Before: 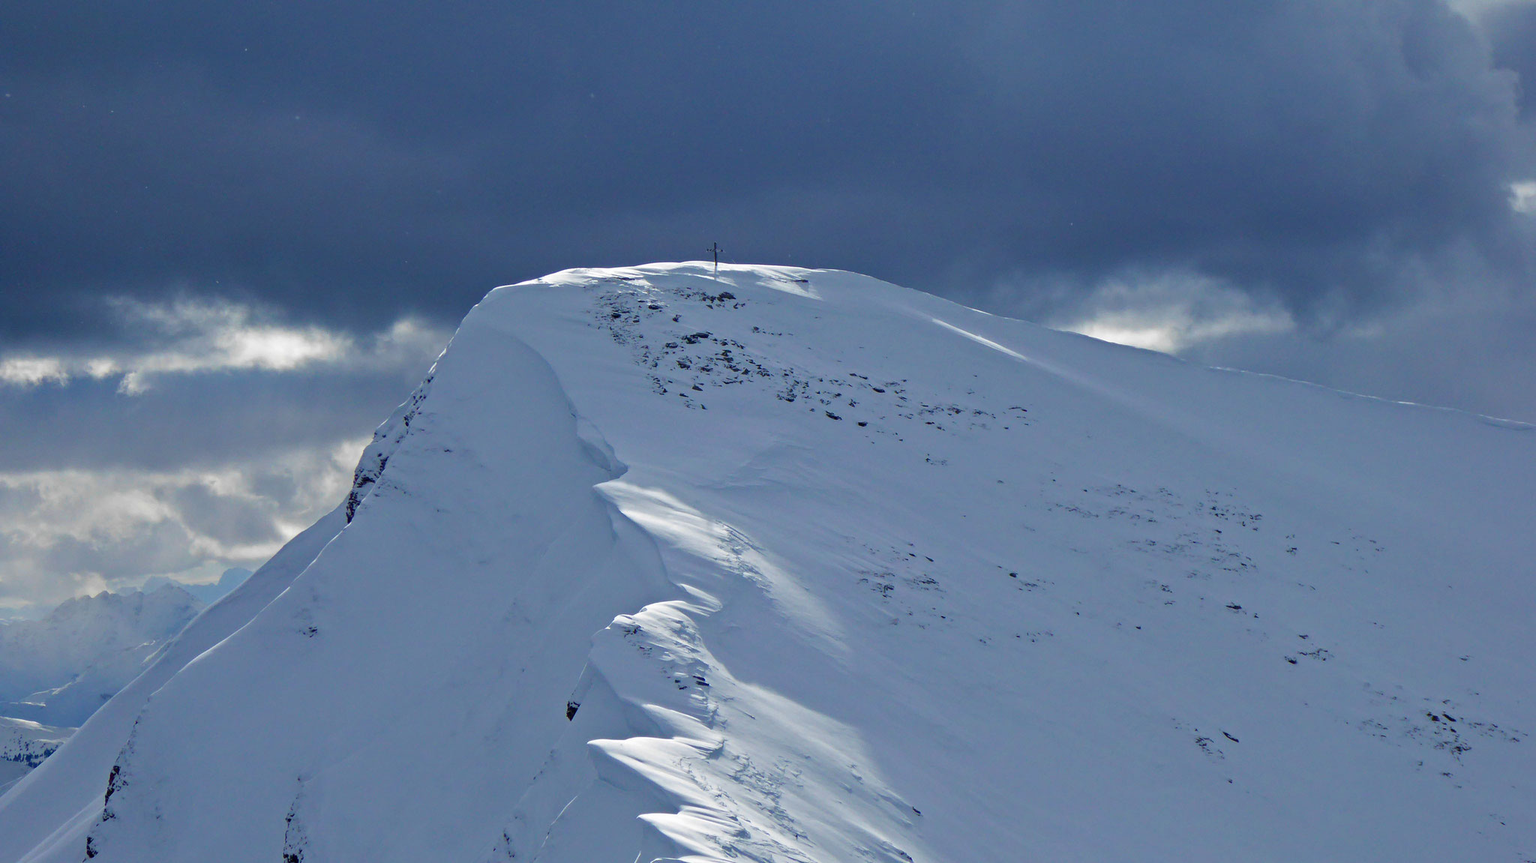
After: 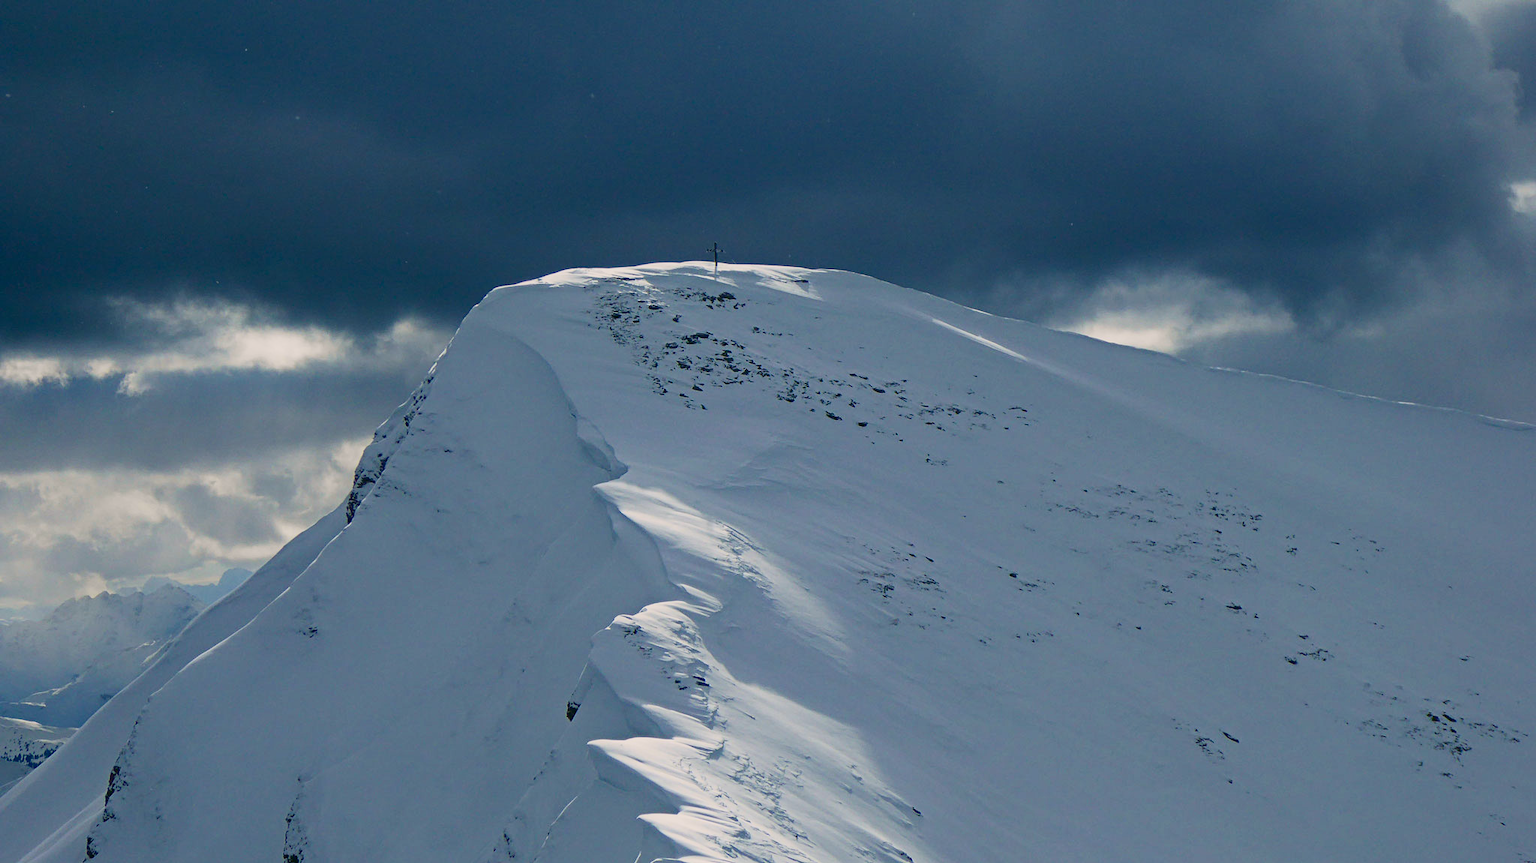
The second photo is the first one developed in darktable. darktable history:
contrast equalizer: octaves 7, y [[0.5, 0.496, 0.435, 0.435, 0.496, 0.5], [0.5 ×6], [0.5 ×6], [0 ×6], [0 ×6]]
contrast brightness saturation: contrast 0.275
shadows and highlights: radius 121.8, shadows 21.63, white point adjustment -9.54, highlights -12.94, soften with gaussian
color correction: highlights a* 4.6, highlights b* 4.92, shadows a* -8.32, shadows b* 4.73
